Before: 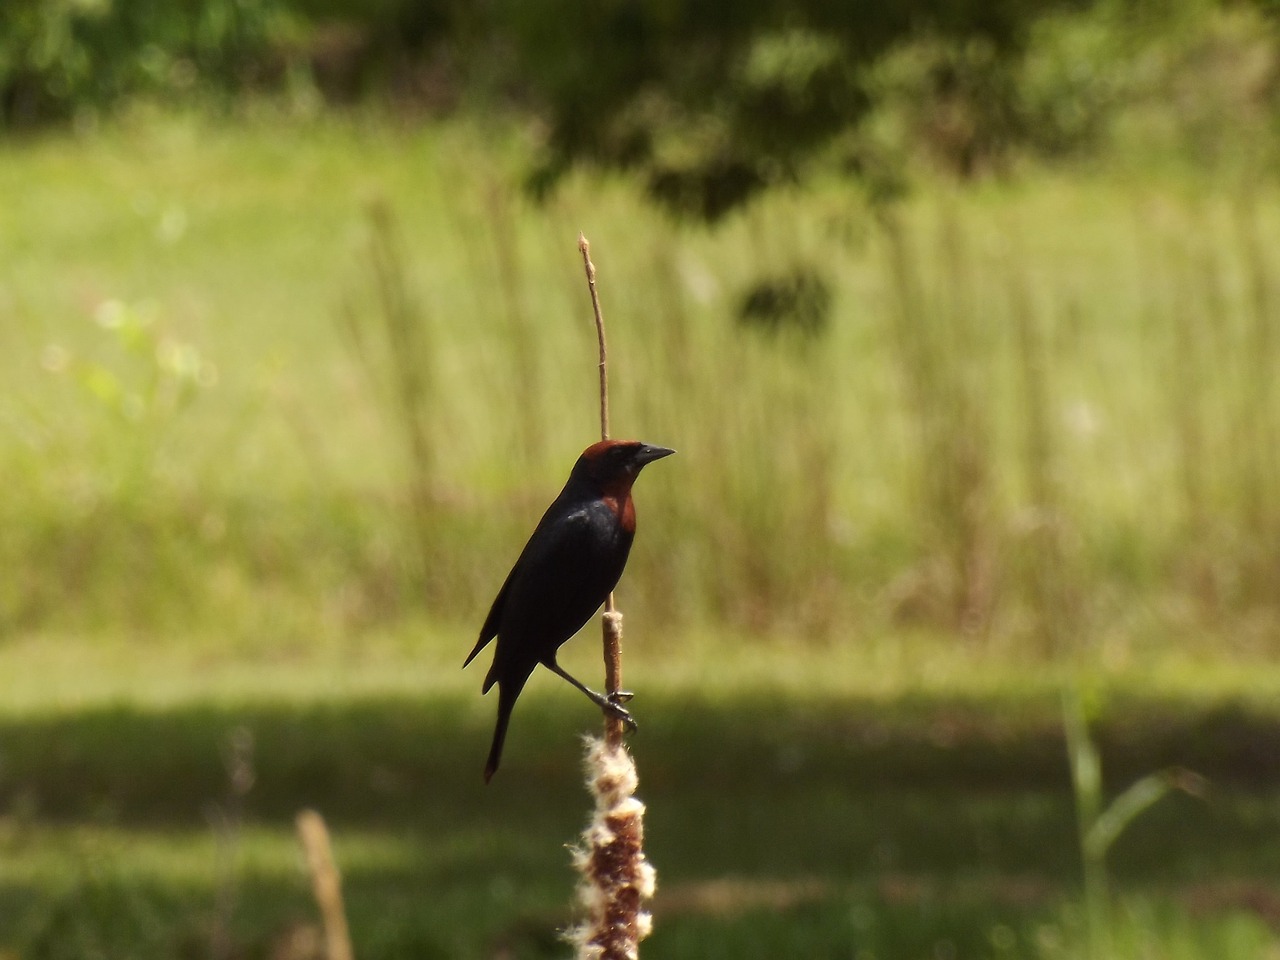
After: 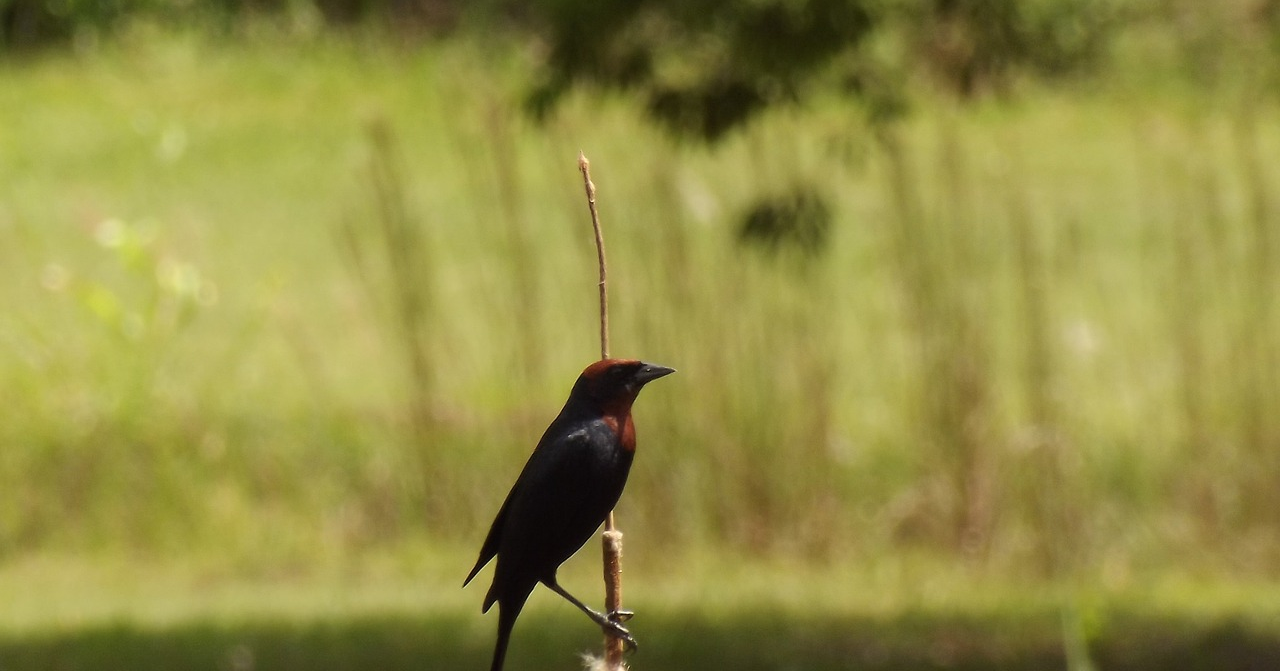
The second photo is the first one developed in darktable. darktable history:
crop and rotate: top 8.496%, bottom 21.521%
